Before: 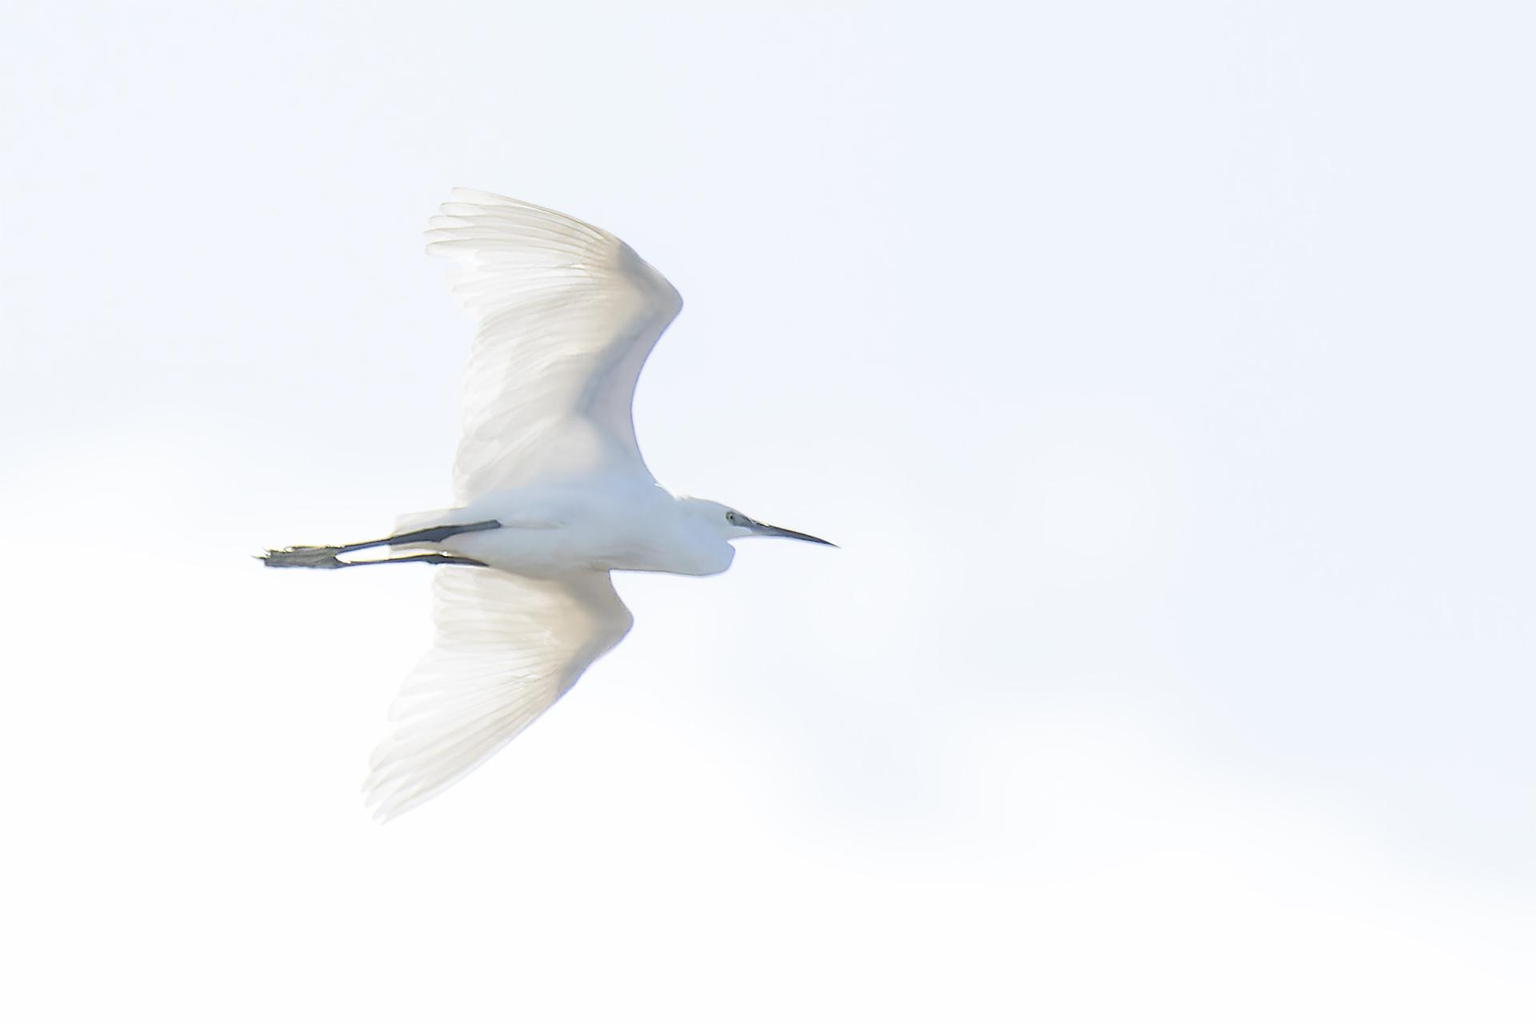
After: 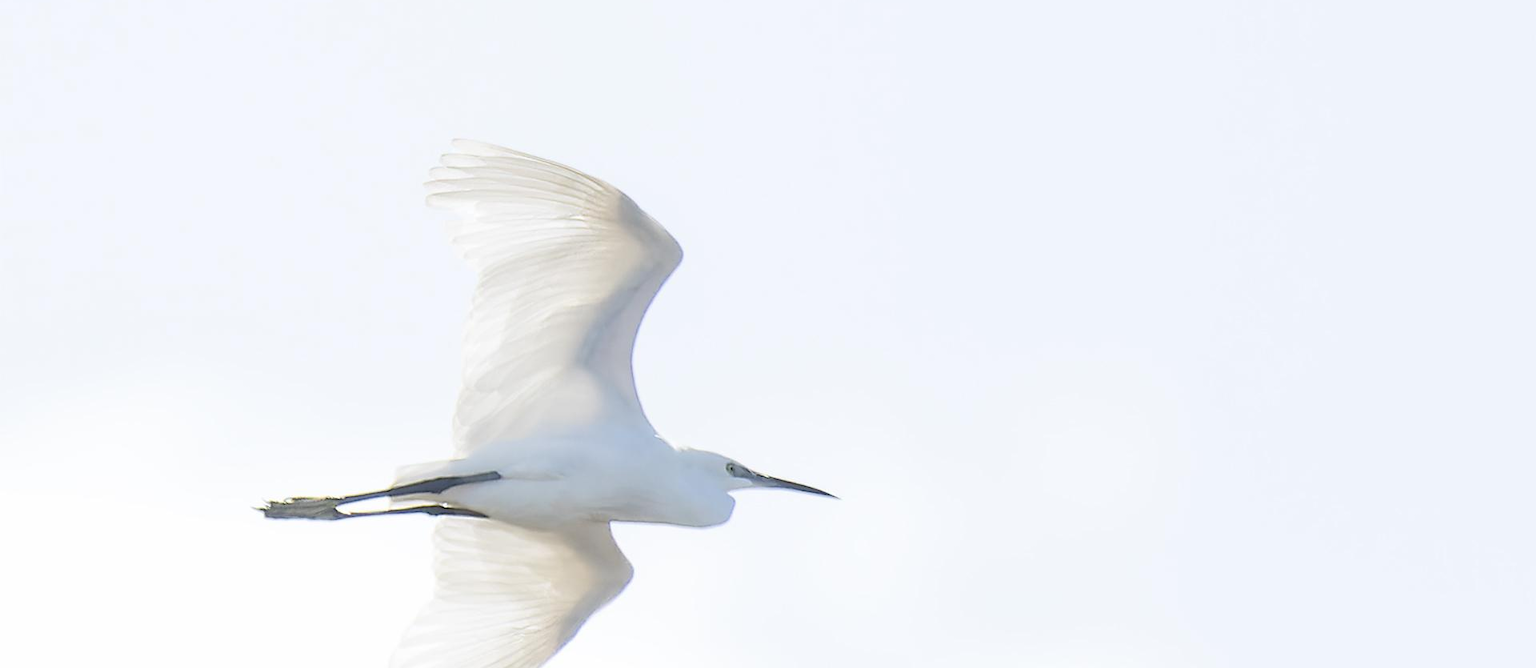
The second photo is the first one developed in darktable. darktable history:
crop and rotate: top 4.782%, bottom 29.96%
